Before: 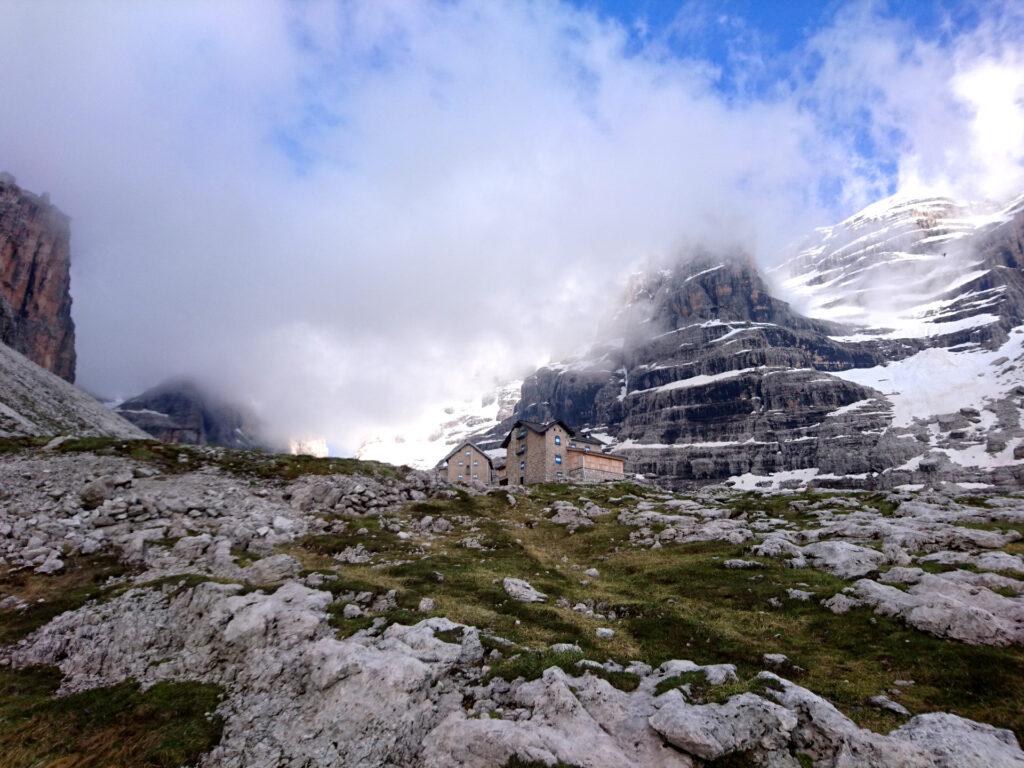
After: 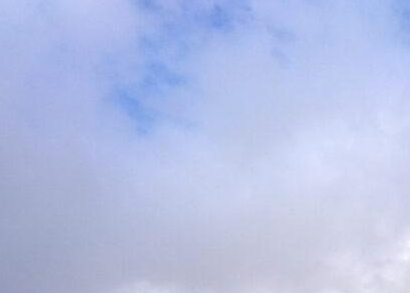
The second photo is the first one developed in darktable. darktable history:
crop: left 15.528%, top 5.432%, right 44.408%, bottom 56.293%
shadows and highlights: radius 126.87, shadows 30.33, highlights -30.58, low approximation 0.01, soften with gaussian
